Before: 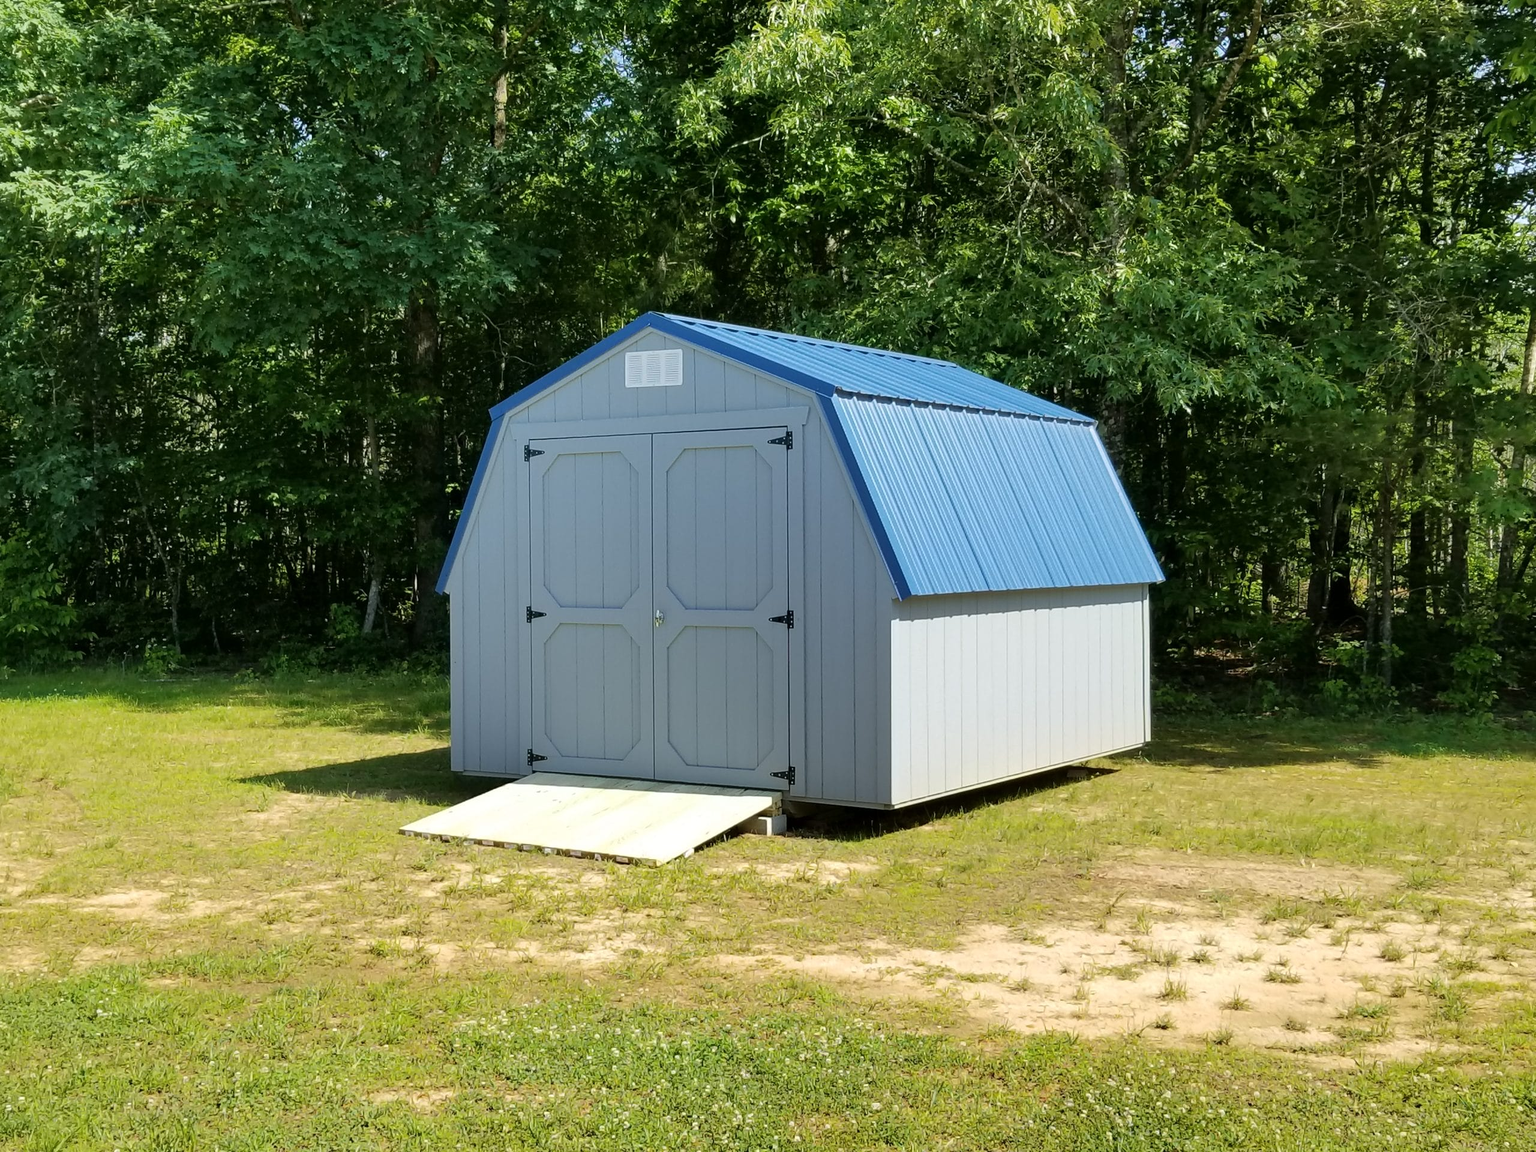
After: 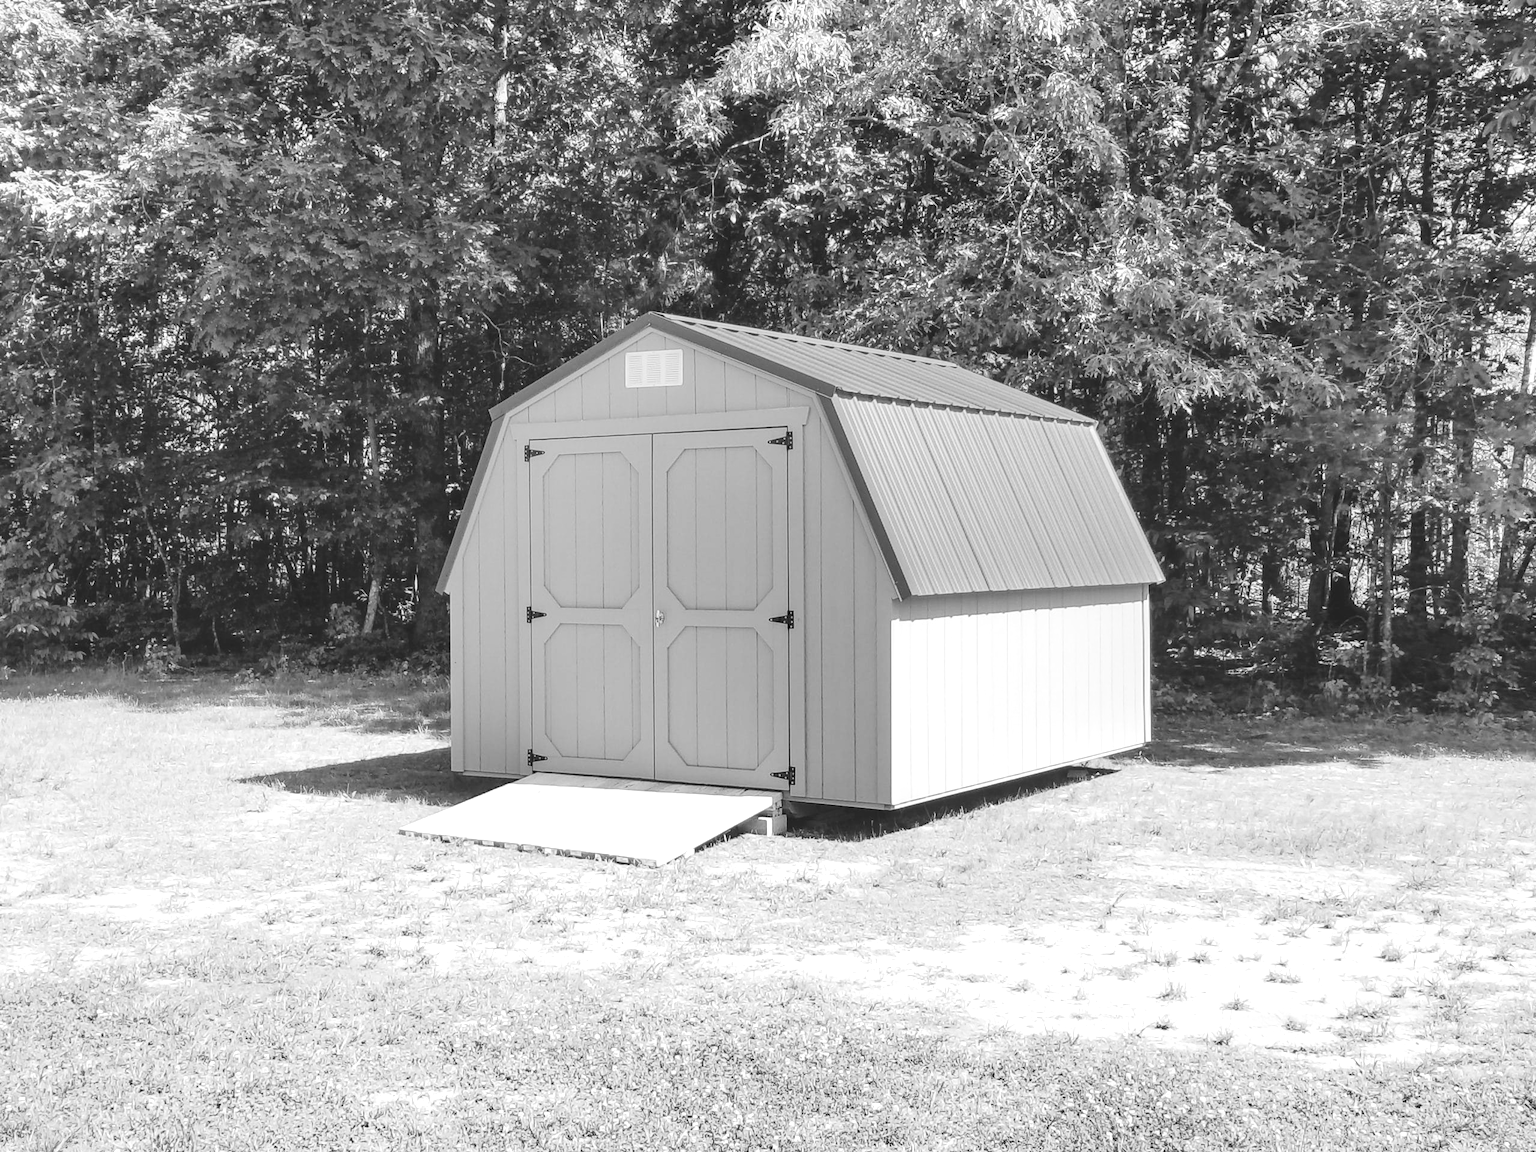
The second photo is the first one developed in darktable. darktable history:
exposure: black level correction -0.005, exposure 1.002 EV, compensate highlight preservation false
monochrome: a 26.22, b 42.67, size 0.8
base curve: curves: ch0 [(0, 0) (0.204, 0.334) (0.55, 0.733) (1, 1)], preserve colors none
local contrast: on, module defaults
